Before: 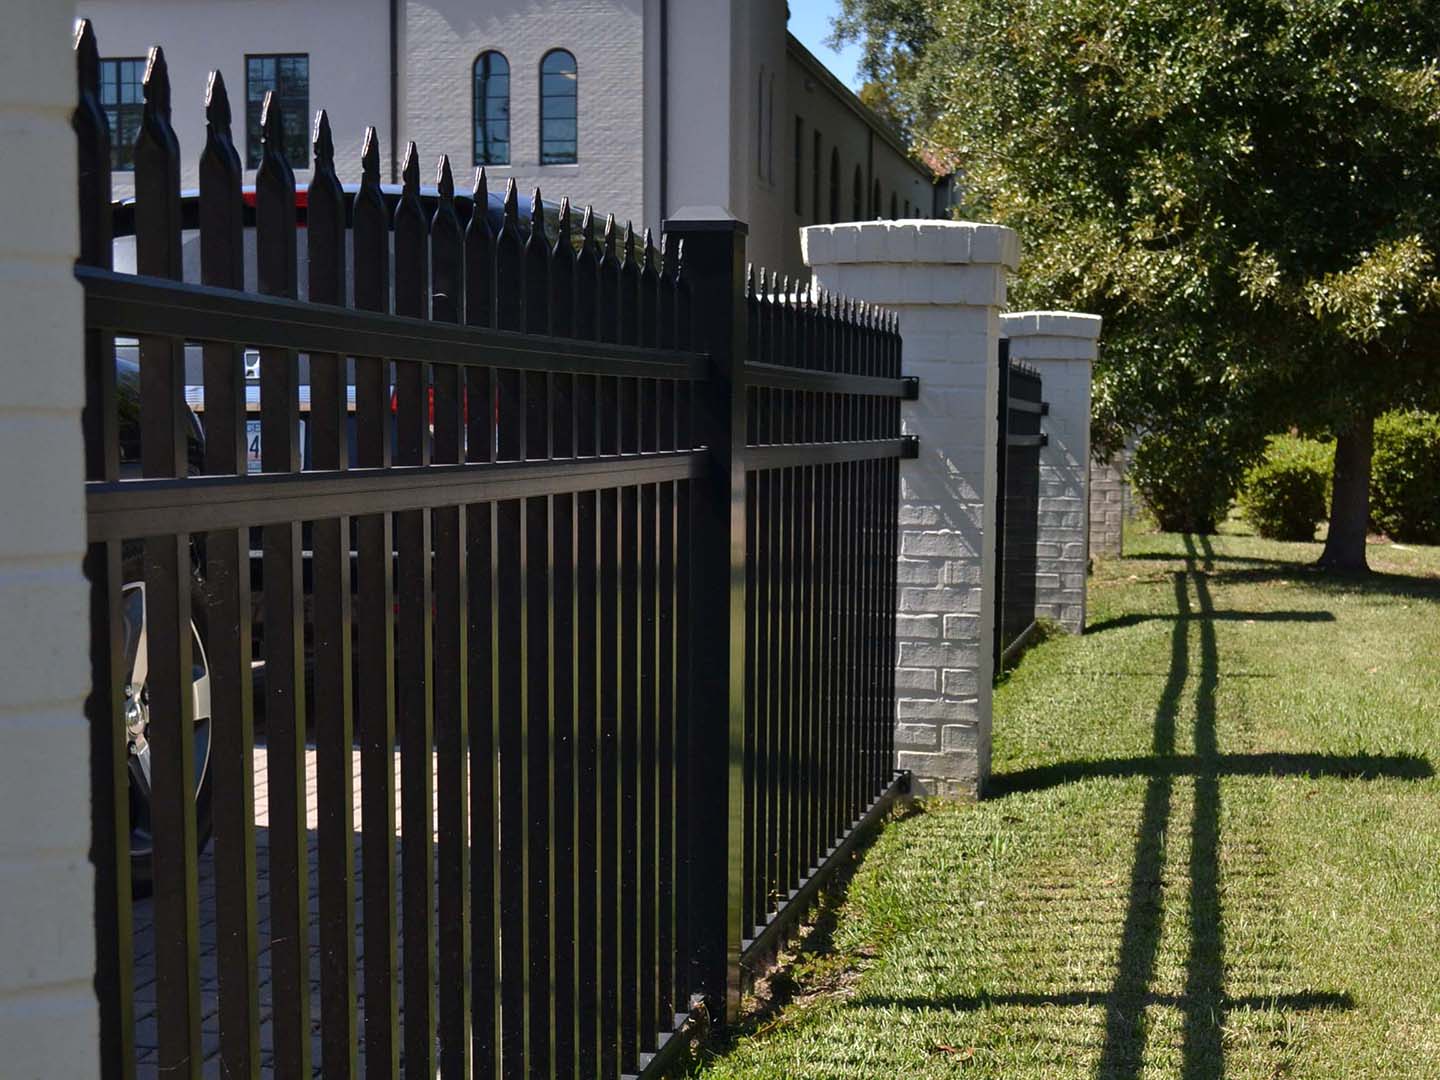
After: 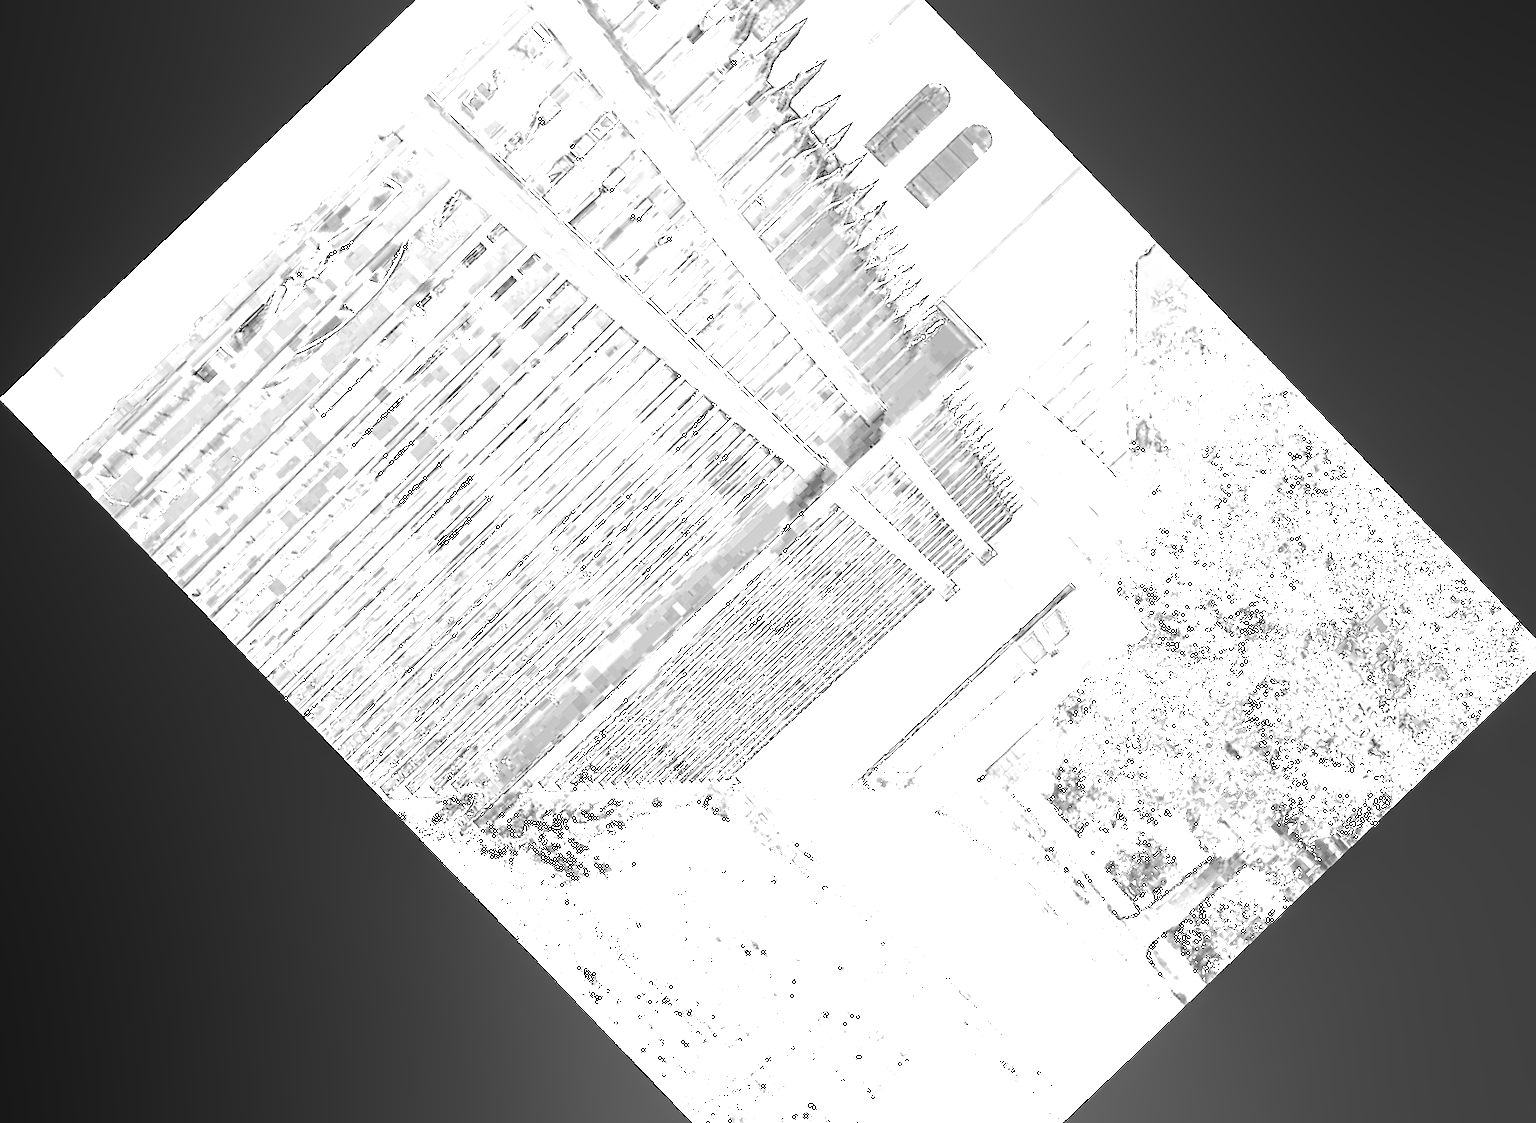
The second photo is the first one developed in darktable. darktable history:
crop and rotate: angle -46.26°, top 16.234%, right 0.912%, bottom 11.704%
contrast brightness saturation: contrast 0.22
color zones: curves: ch0 [(0.002, 0.429) (0.121, 0.212) (0.198, 0.113) (0.276, 0.344) (0.331, 0.541) (0.41, 0.56) (0.482, 0.289) (0.619, 0.227) (0.721, 0.18) (0.821, 0.435) (0.928, 0.555) (1, 0.587)]; ch1 [(0, 0) (0.143, 0) (0.286, 0) (0.429, 0) (0.571, 0) (0.714, 0) (0.857, 0)]
exposure: black level correction 0.001, exposure 2.607 EV, compensate exposure bias true, compensate highlight preservation false
local contrast: on, module defaults
sharpen: on, module defaults
contrast equalizer: y [[0.5, 0.5, 0.472, 0.5, 0.5, 0.5], [0.5 ×6], [0.5 ×6], [0 ×6], [0 ×6]]
monochrome: on, module defaults
